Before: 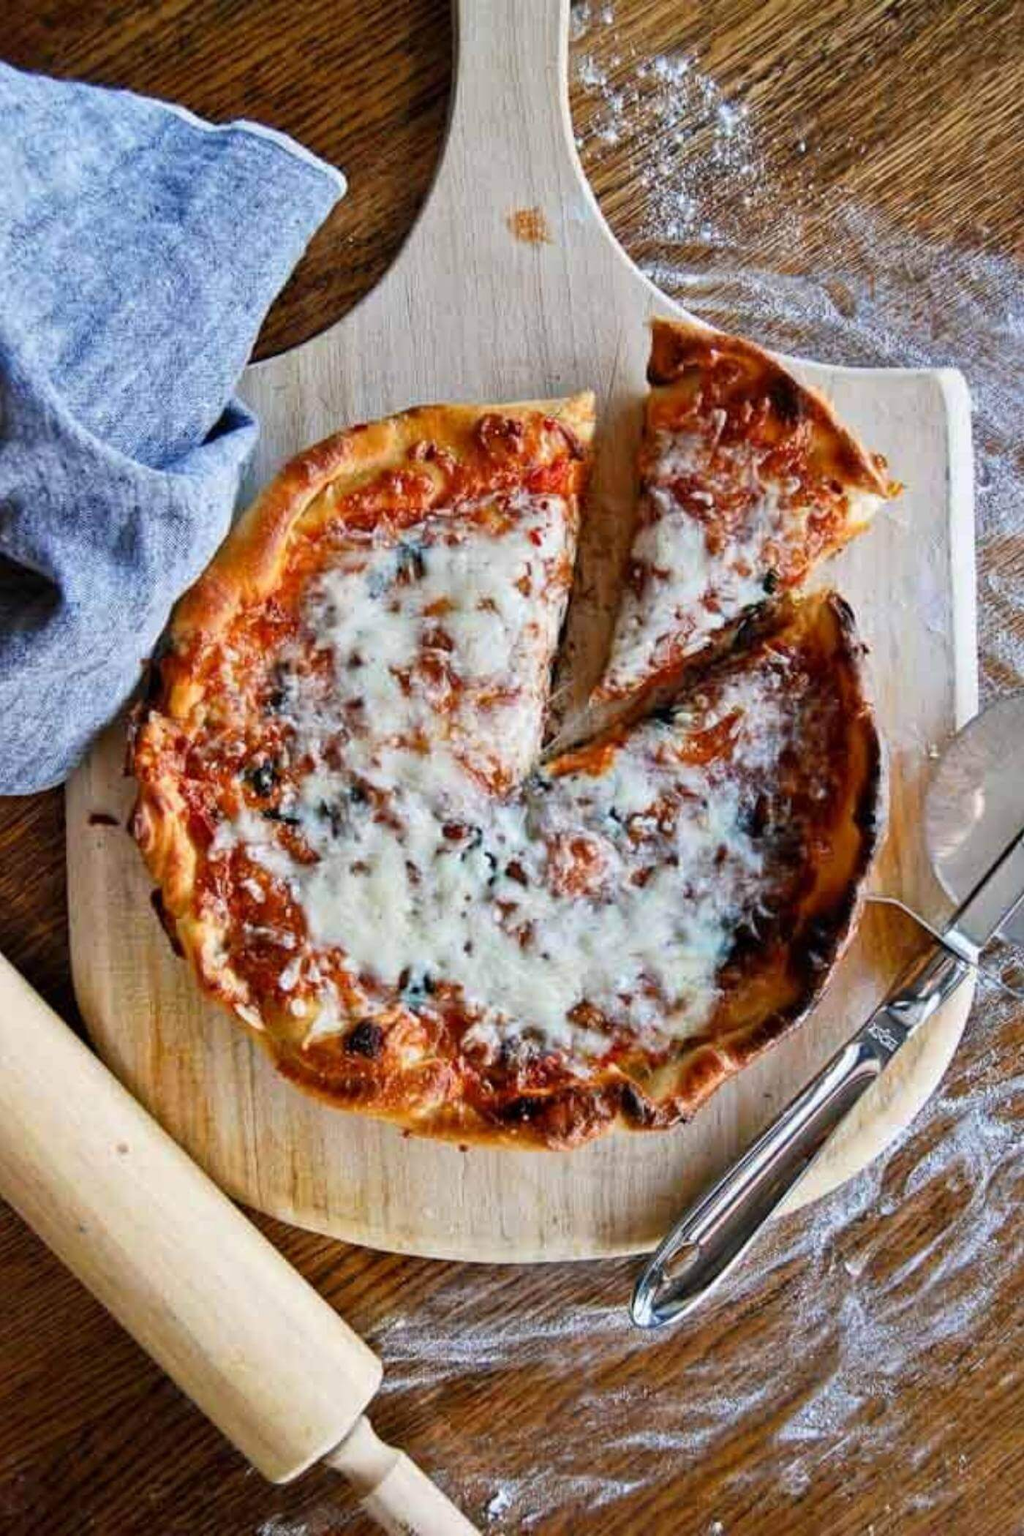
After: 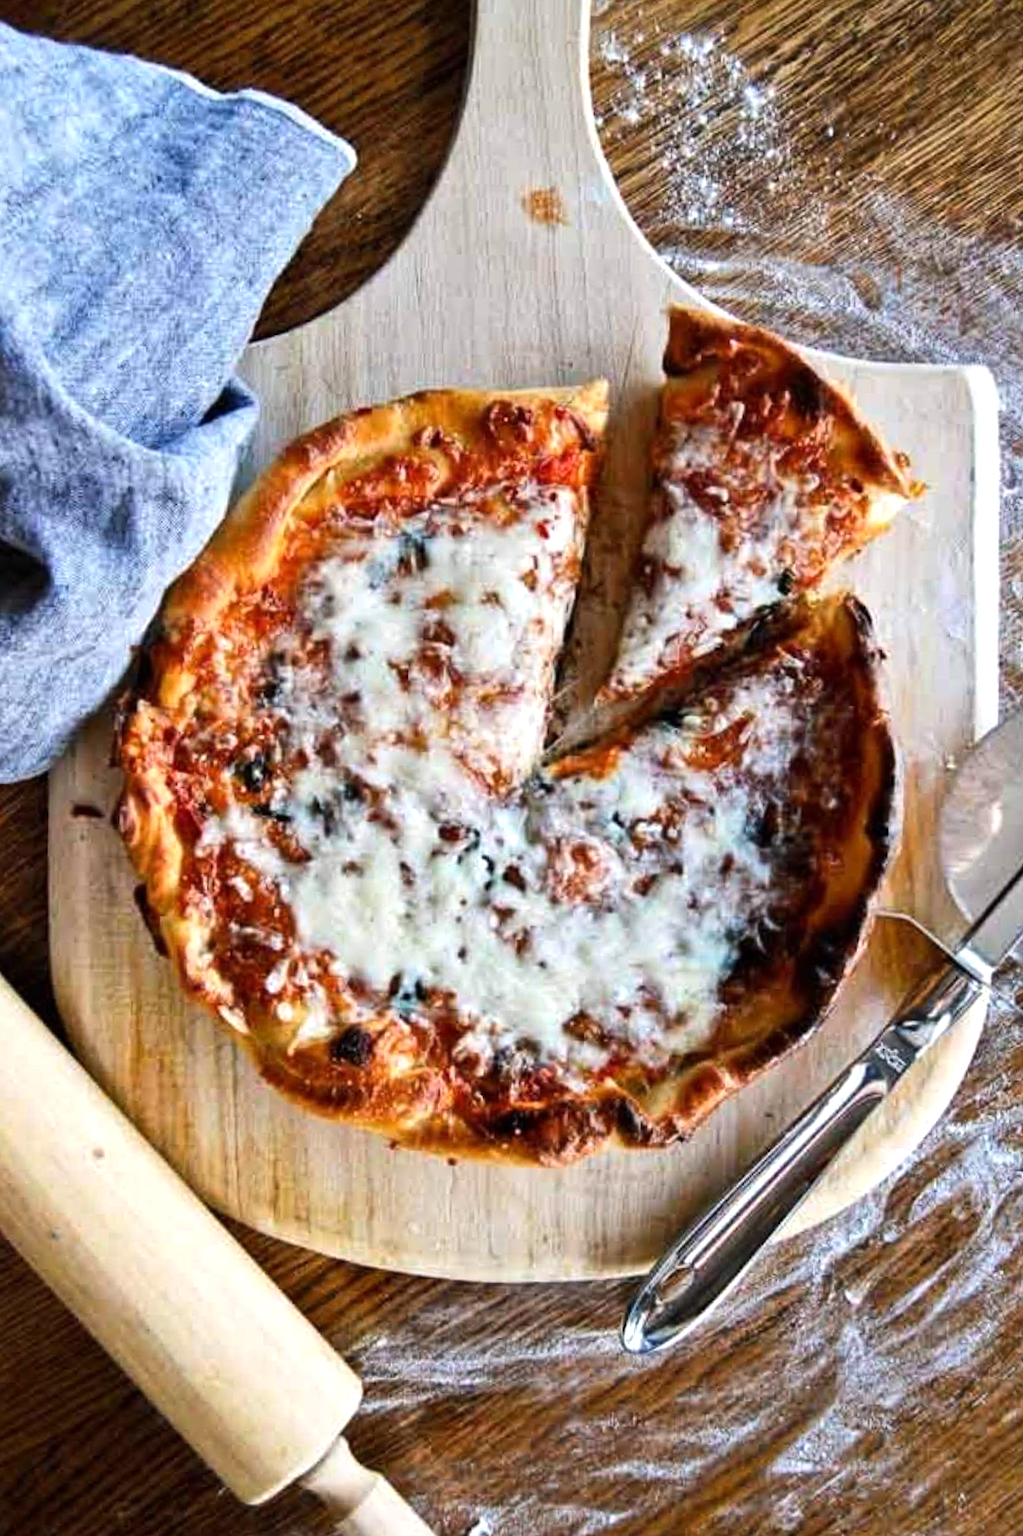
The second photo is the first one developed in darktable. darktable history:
crop and rotate: angle -1.46°
tone equalizer: -8 EV -0.404 EV, -7 EV -0.366 EV, -6 EV -0.339 EV, -5 EV -0.22 EV, -3 EV 0.223 EV, -2 EV 0.351 EV, -1 EV 0.409 EV, +0 EV 0.427 EV, edges refinement/feathering 500, mask exposure compensation -1.57 EV, preserve details no
